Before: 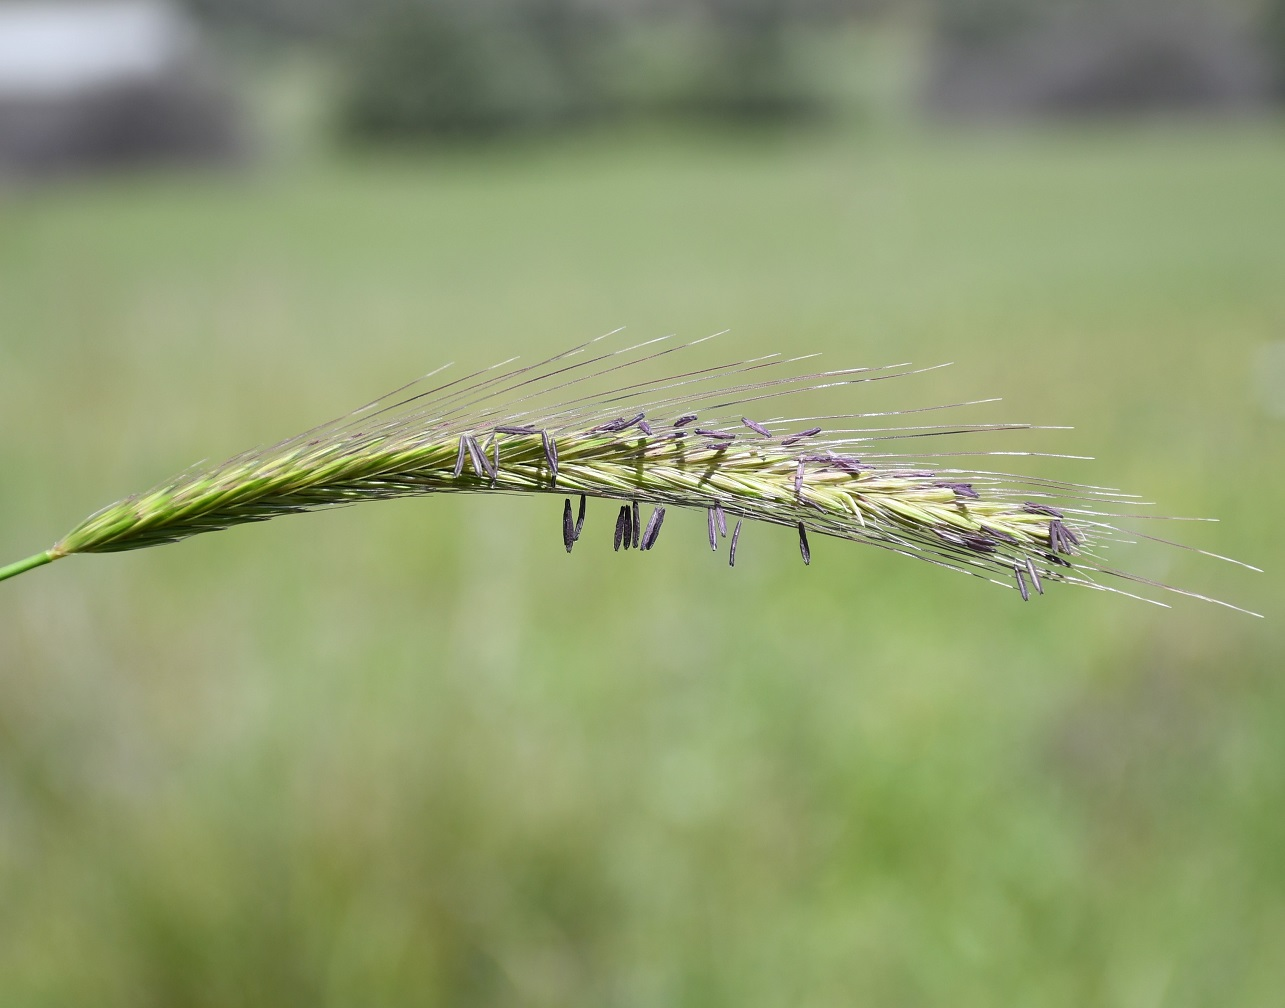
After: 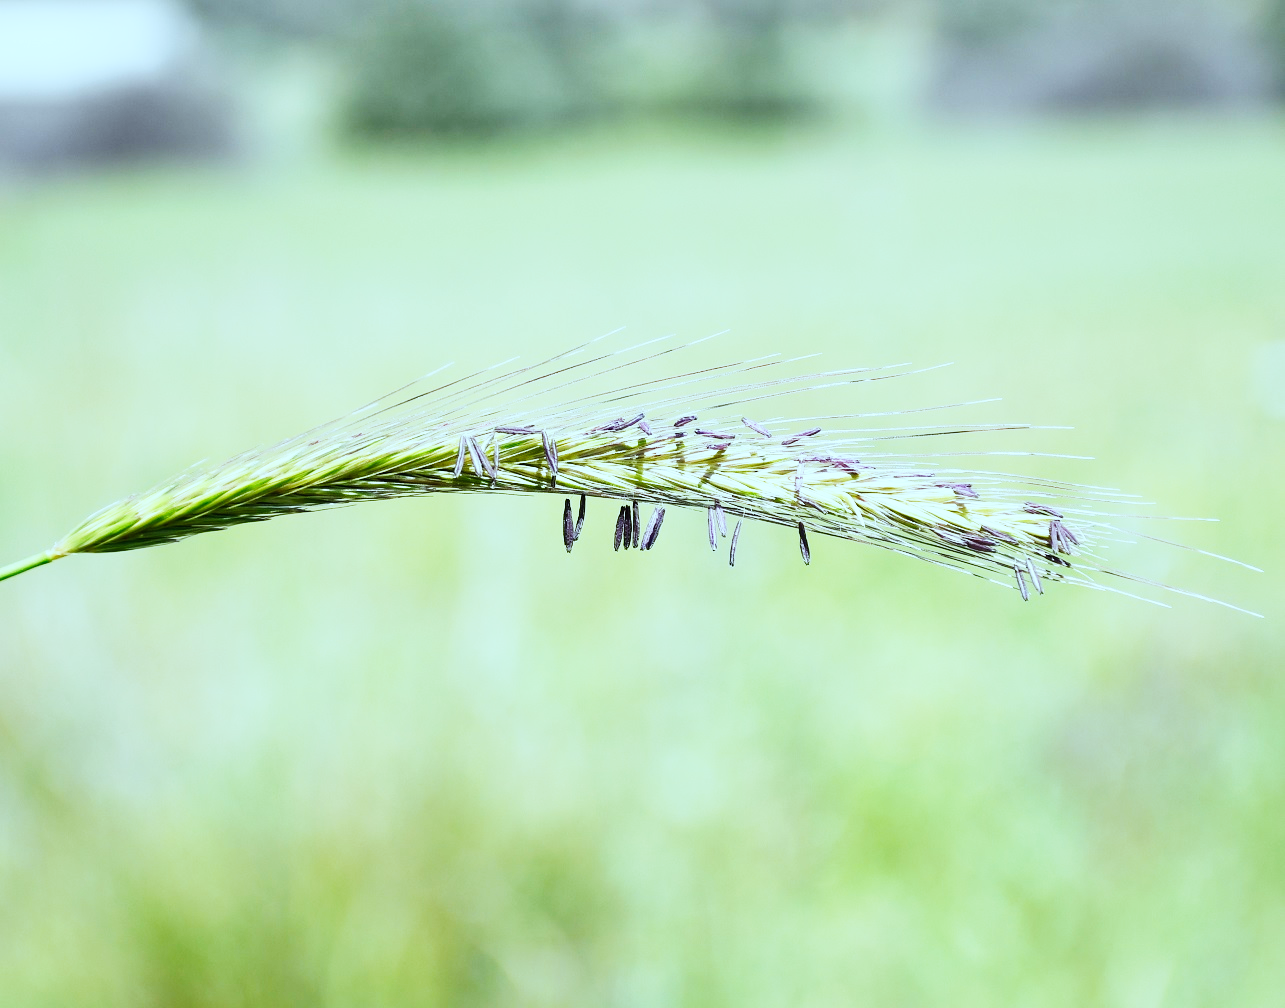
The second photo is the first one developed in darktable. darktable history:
base curve: curves: ch0 [(0, 0) (0, 0.001) (0.001, 0.001) (0.004, 0.002) (0.007, 0.004) (0.015, 0.013) (0.033, 0.045) (0.052, 0.096) (0.075, 0.17) (0.099, 0.241) (0.163, 0.42) (0.219, 0.55) (0.259, 0.616) (0.327, 0.722) (0.365, 0.765) (0.522, 0.873) (0.547, 0.881) (0.689, 0.919) (0.826, 0.952) (1, 1)], preserve colors none
white balance: emerald 1
color correction: highlights a* -10.04, highlights b* -10.37
